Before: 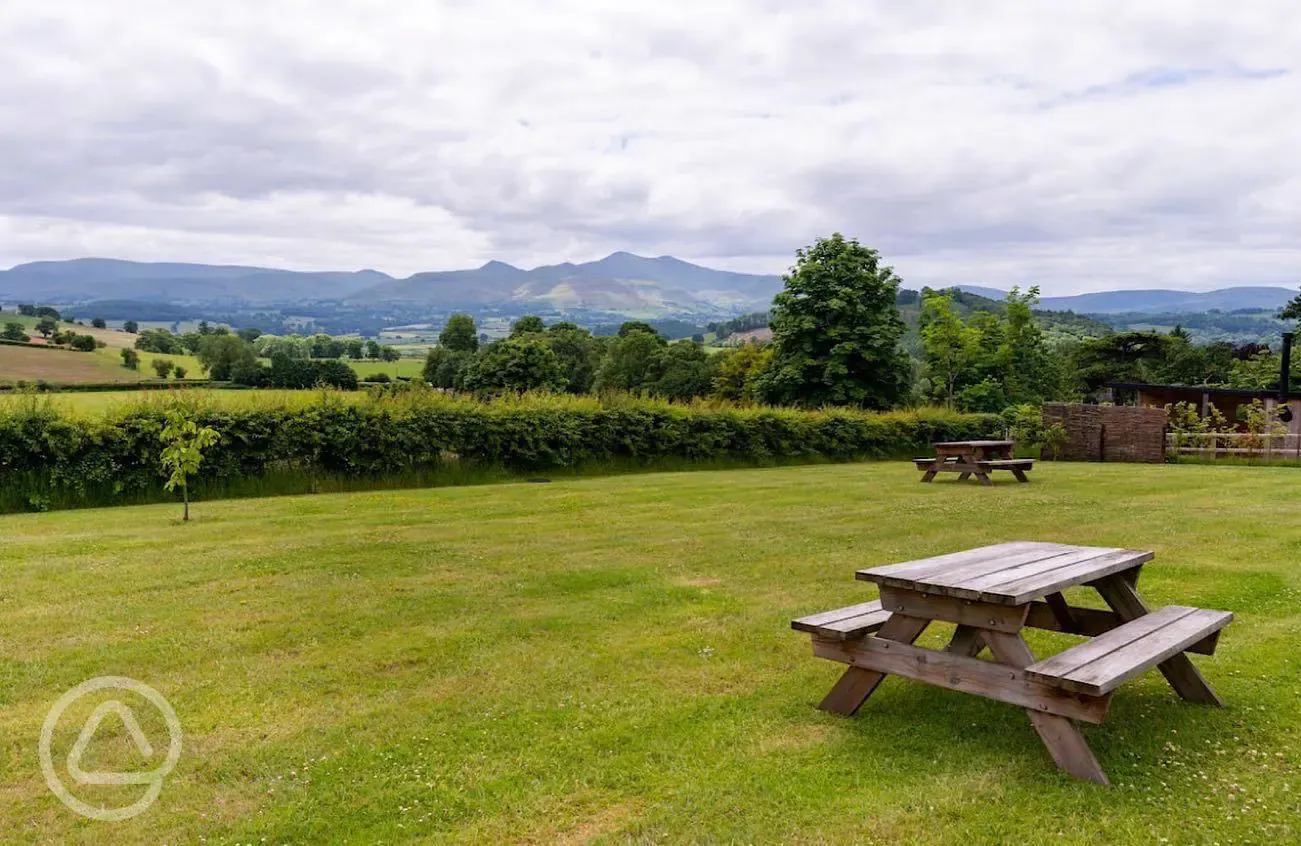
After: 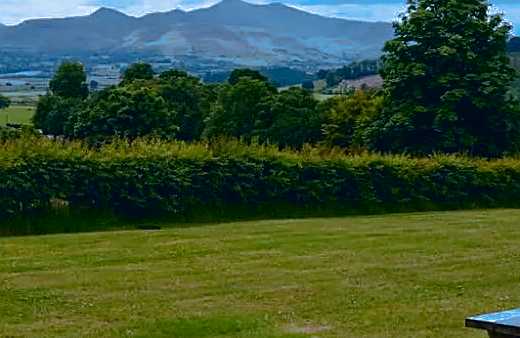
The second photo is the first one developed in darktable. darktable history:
contrast brightness saturation: brightness -0.25, saturation 0.2
crop: left 30%, top 30%, right 30%, bottom 30%
sharpen: on, module defaults
color correction: highlights a* 10.32, highlights b* 14.66, shadows a* -9.59, shadows b* -15.02
split-toning: shadows › hue 220°, shadows › saturation 0.64, highlights › hue 220°, highlights › saturation 0.64, balance 0, compress 5.22%
